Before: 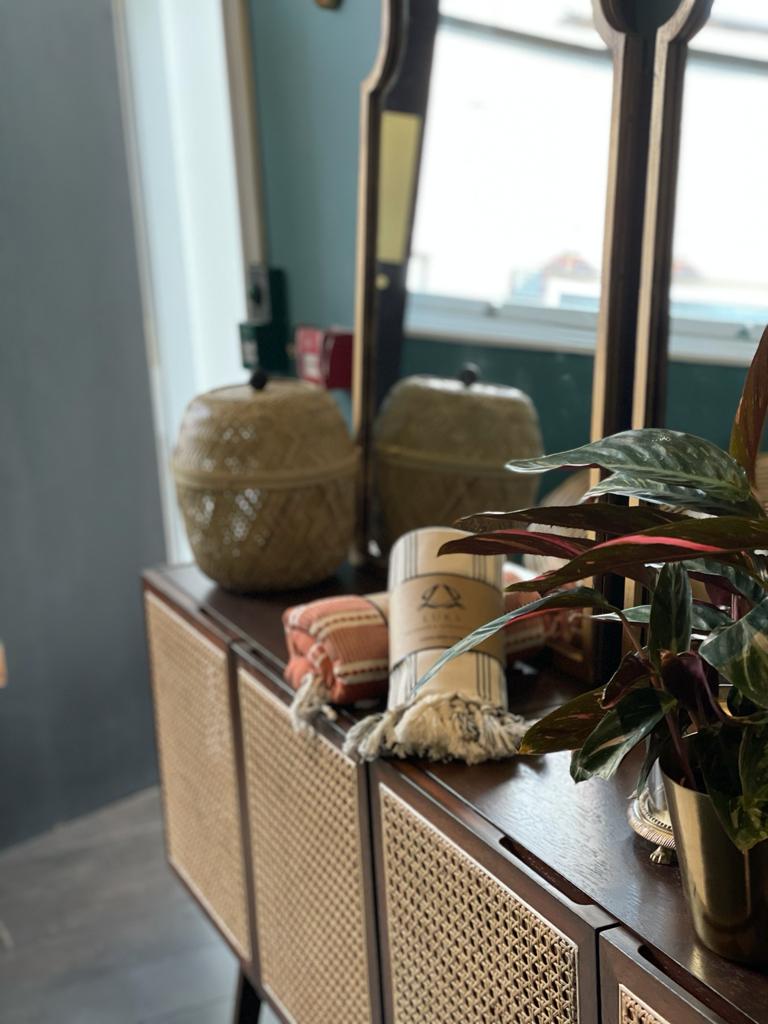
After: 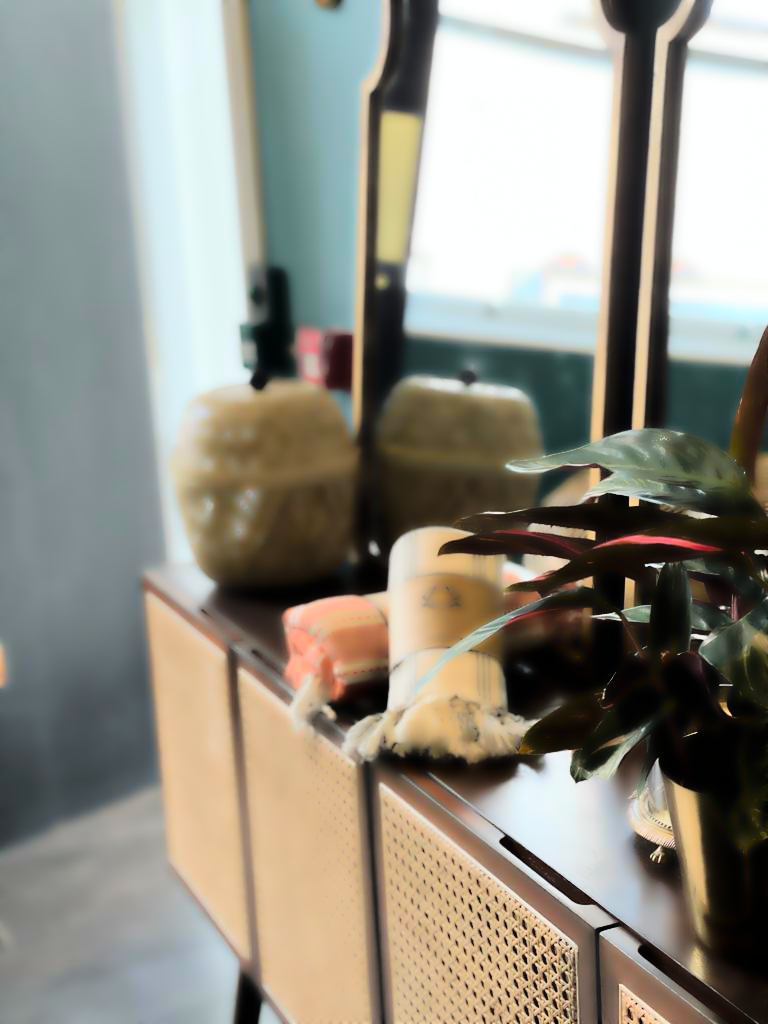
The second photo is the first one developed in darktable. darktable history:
tone curve: curves: ch0 [(0, 0) (0.004, 0) (0.133, 0.071) (0.341, 0.453) (0.839, 0.922) (1, 1)], color space Lab, linked channels, preserve colors none
lowpass: radius 4, soften with bilateral filter, unbound 0 | blend: blend mode multiply, opacity 100%; mask: uniform (no mask)
